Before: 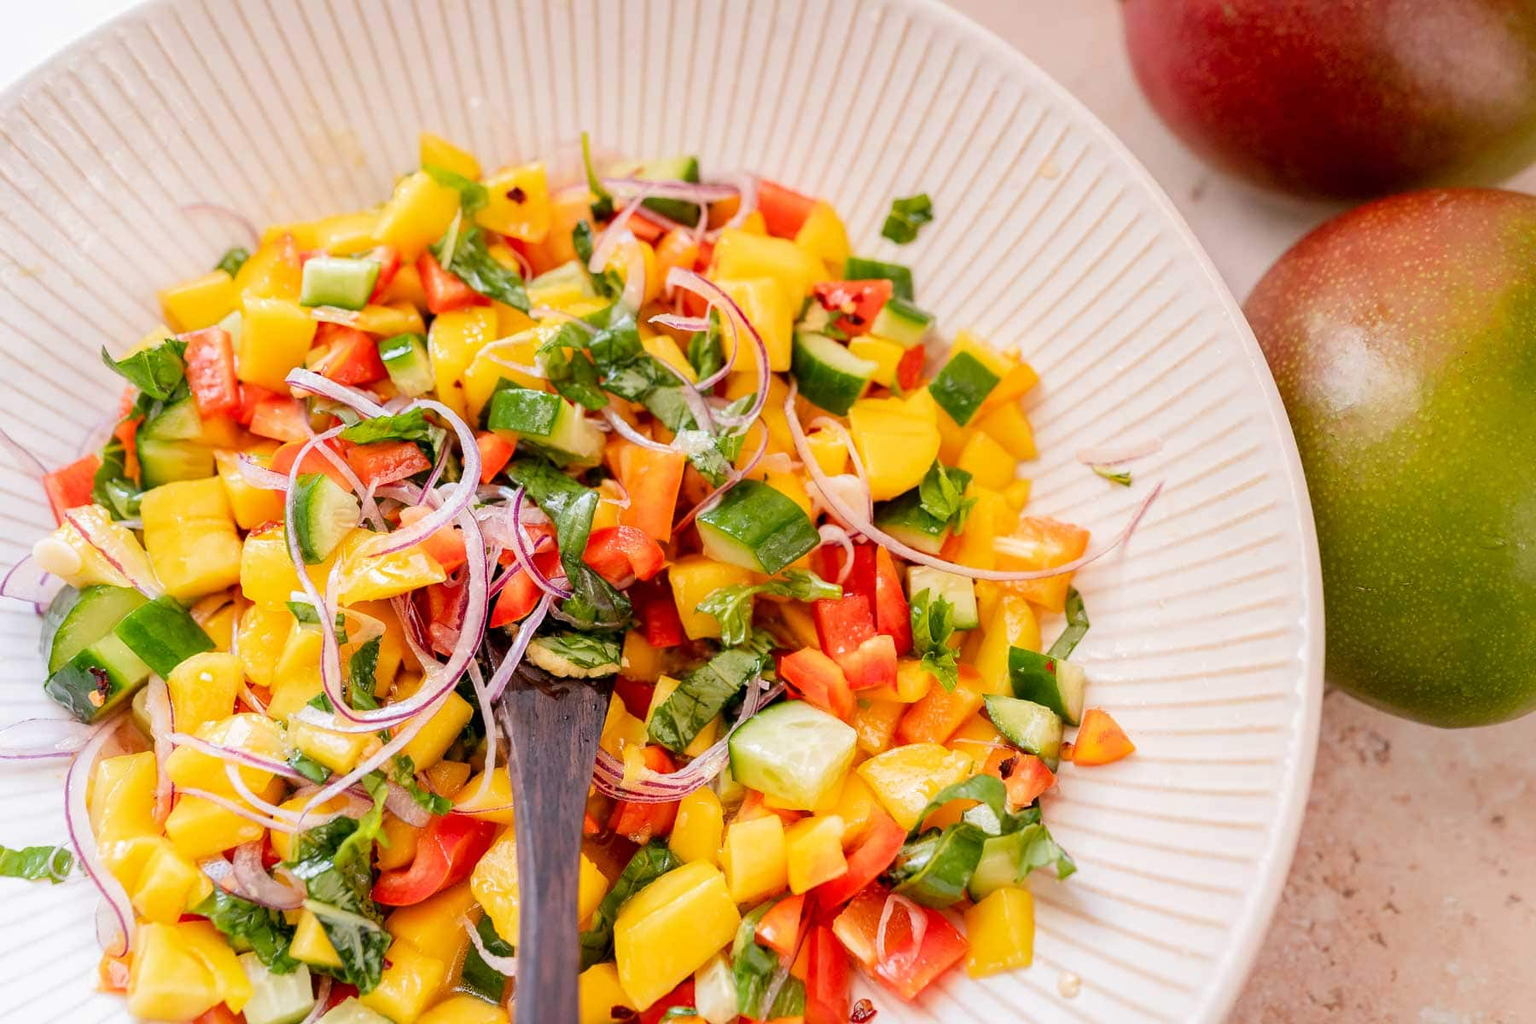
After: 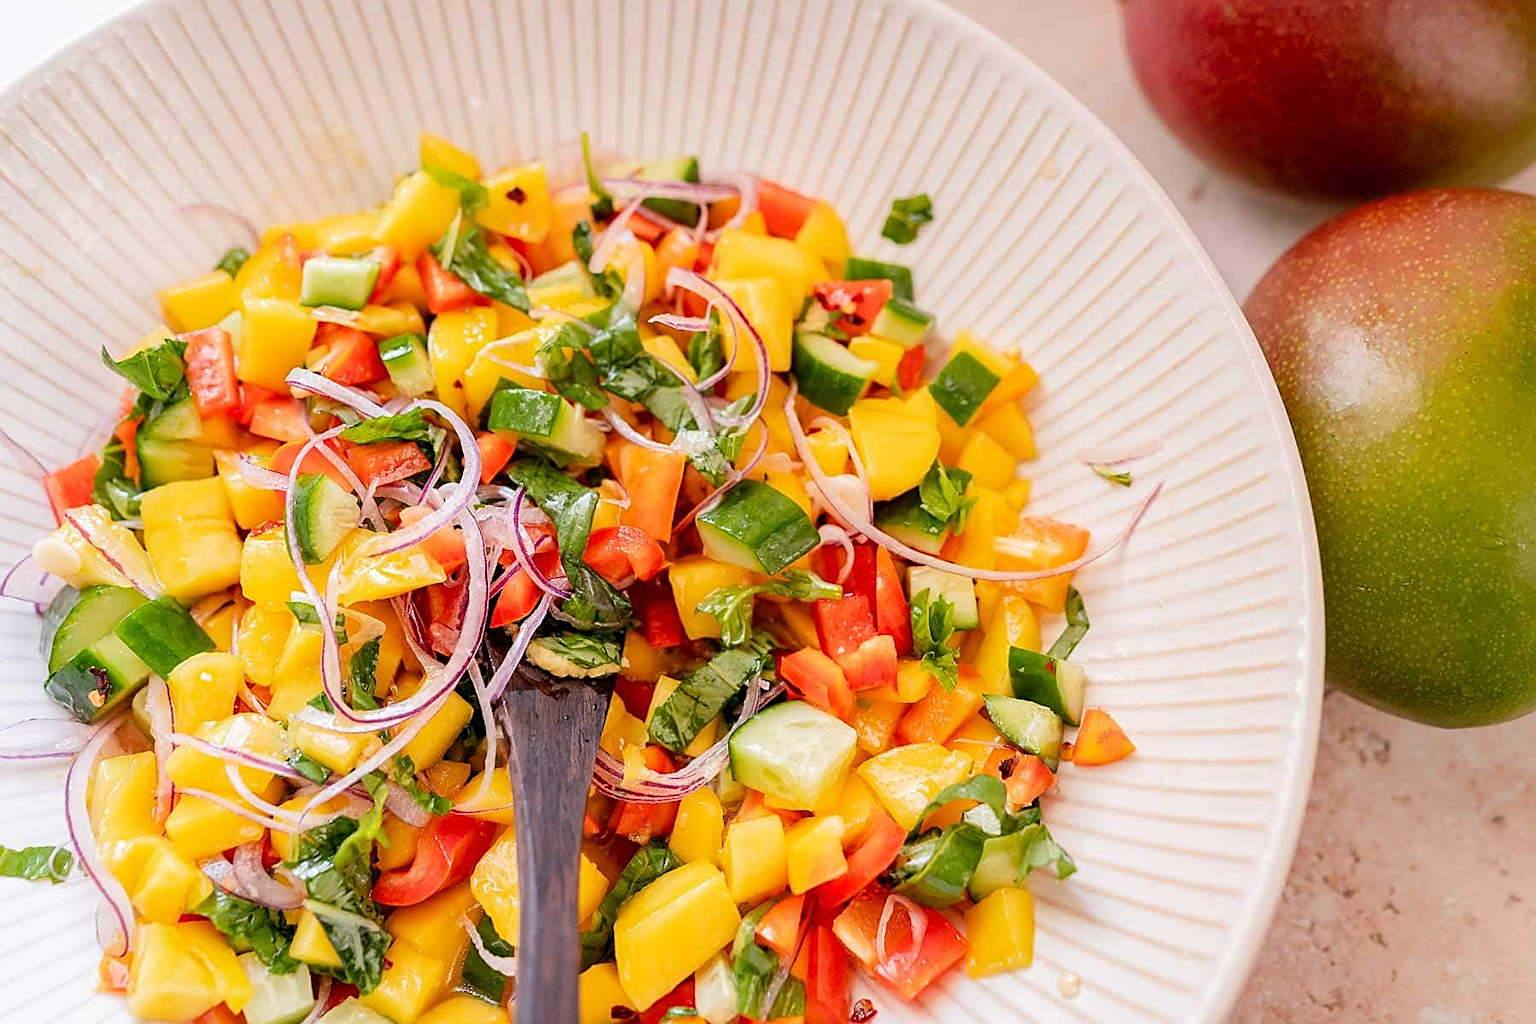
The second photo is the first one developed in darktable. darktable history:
sharpen: amount 0.574
